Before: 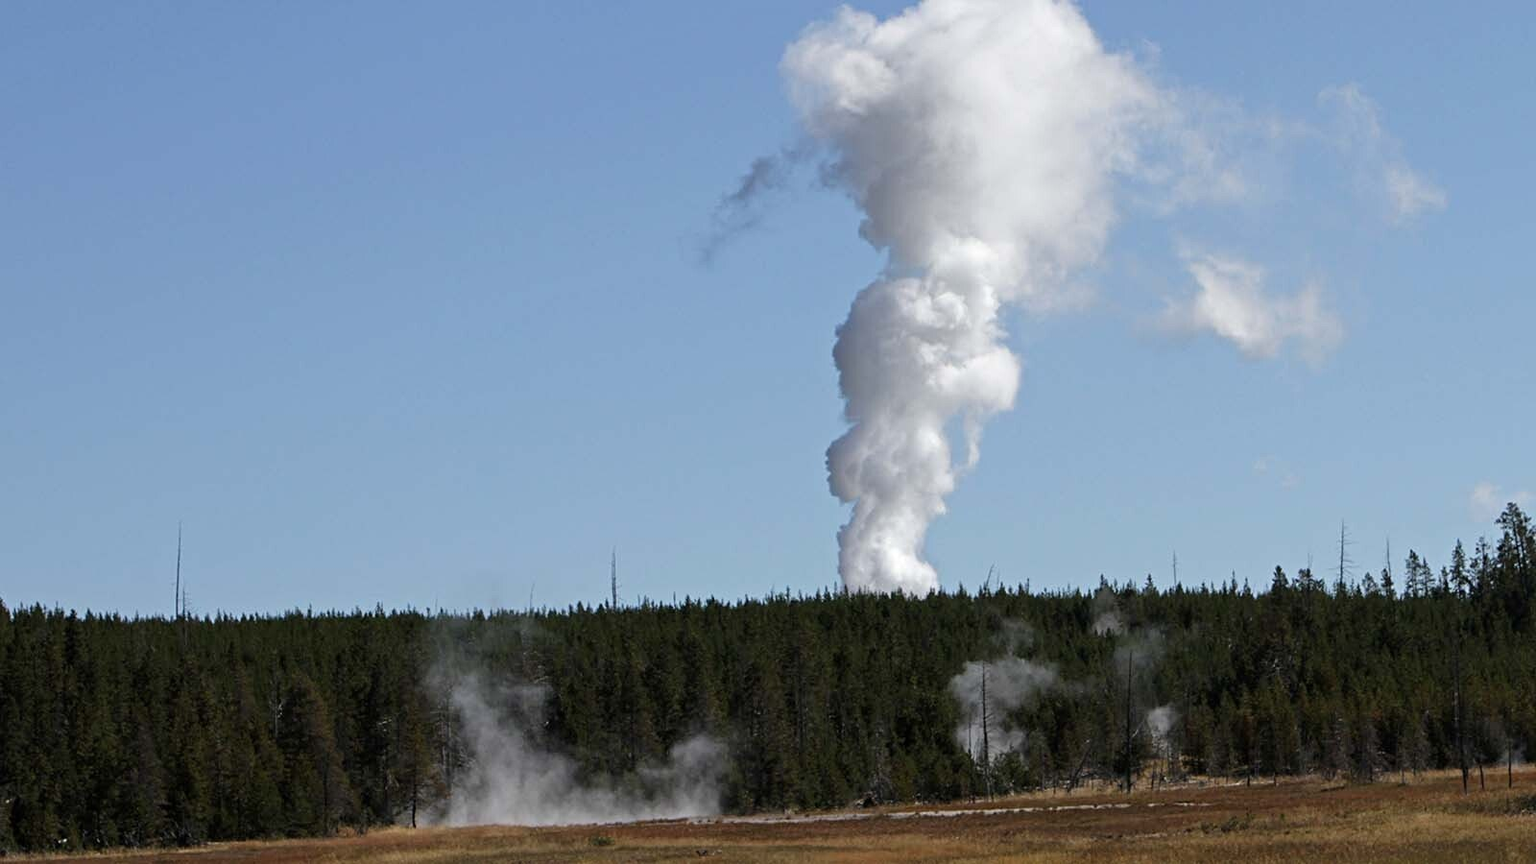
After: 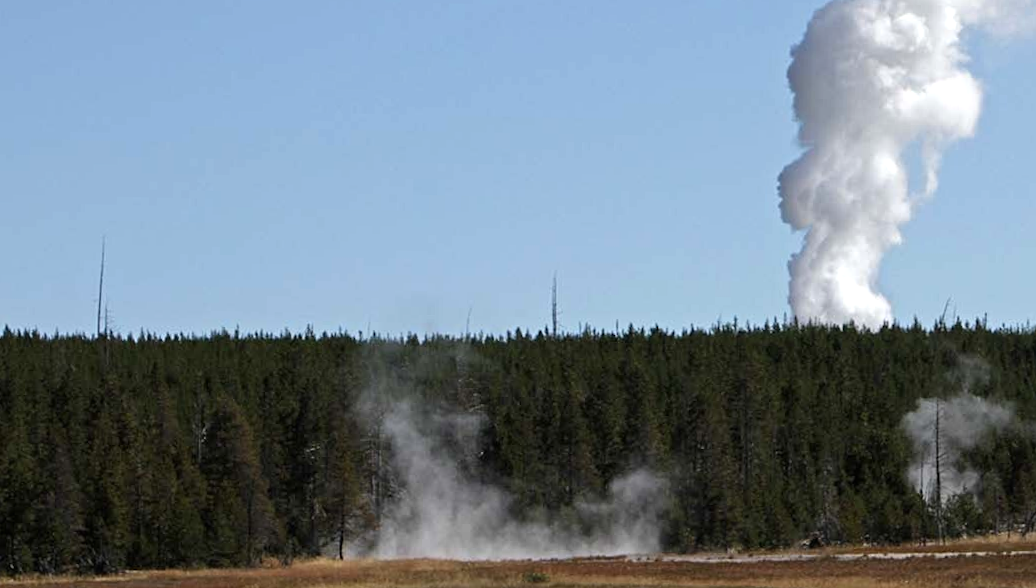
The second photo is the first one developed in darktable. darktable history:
exposure: black level correction 0, exposure 0.3 EV, compensate exposure bias true, compensate highlight preservation false
crop and rotate: angle -1.16°, left 3.573%, top 32.249%, right 29.316%
